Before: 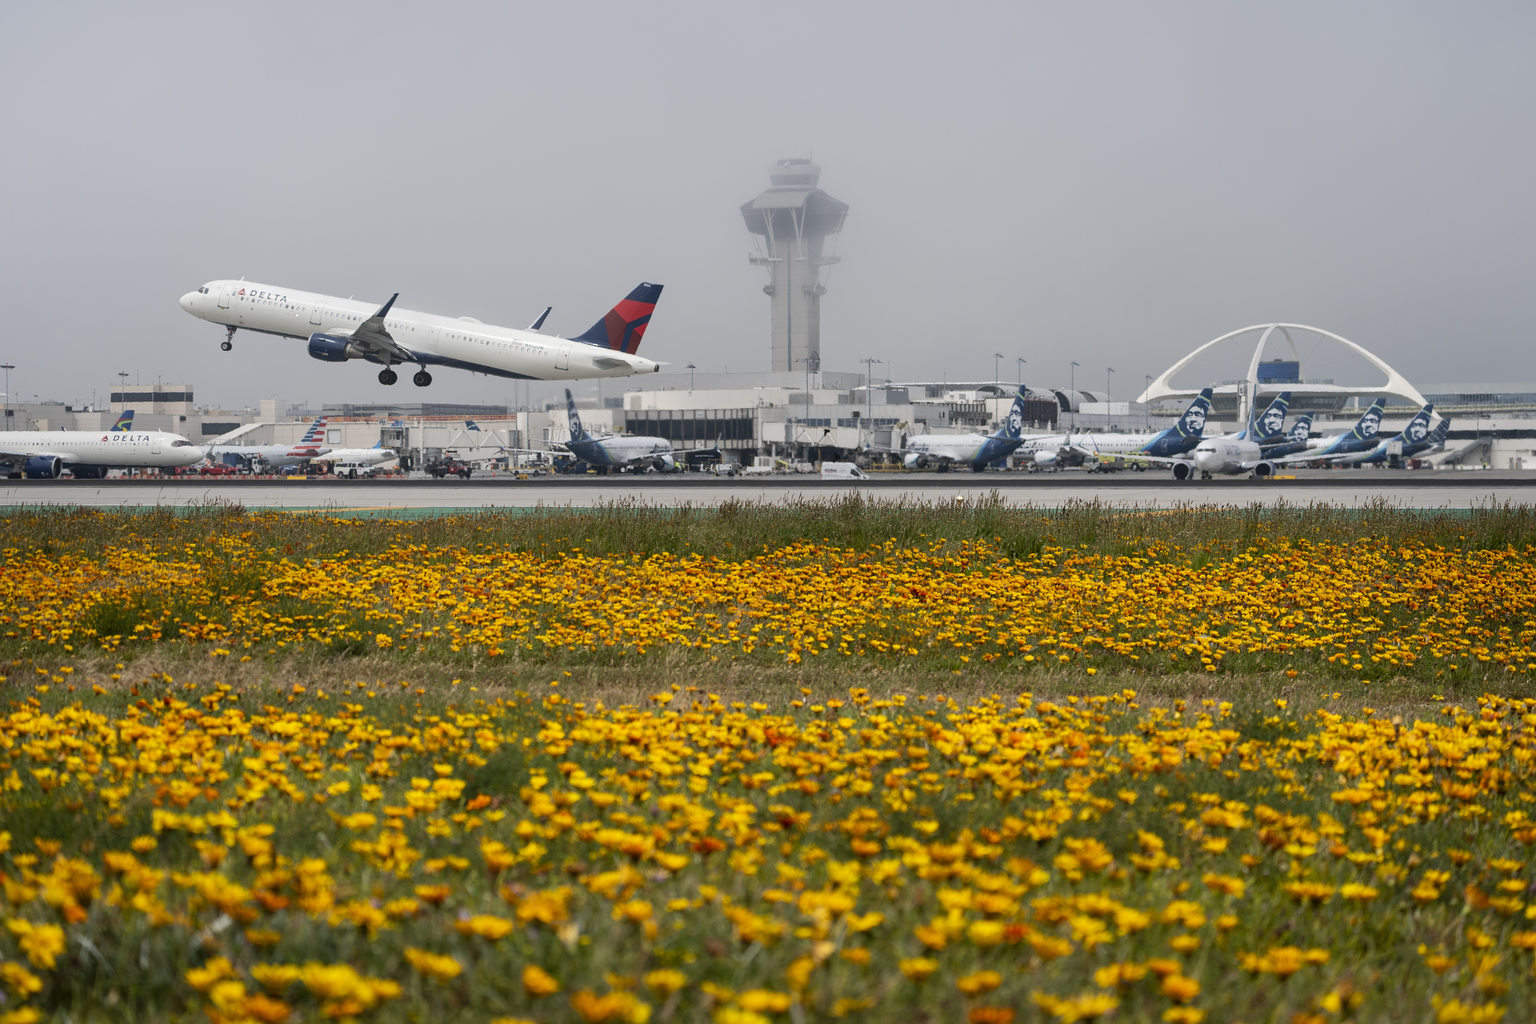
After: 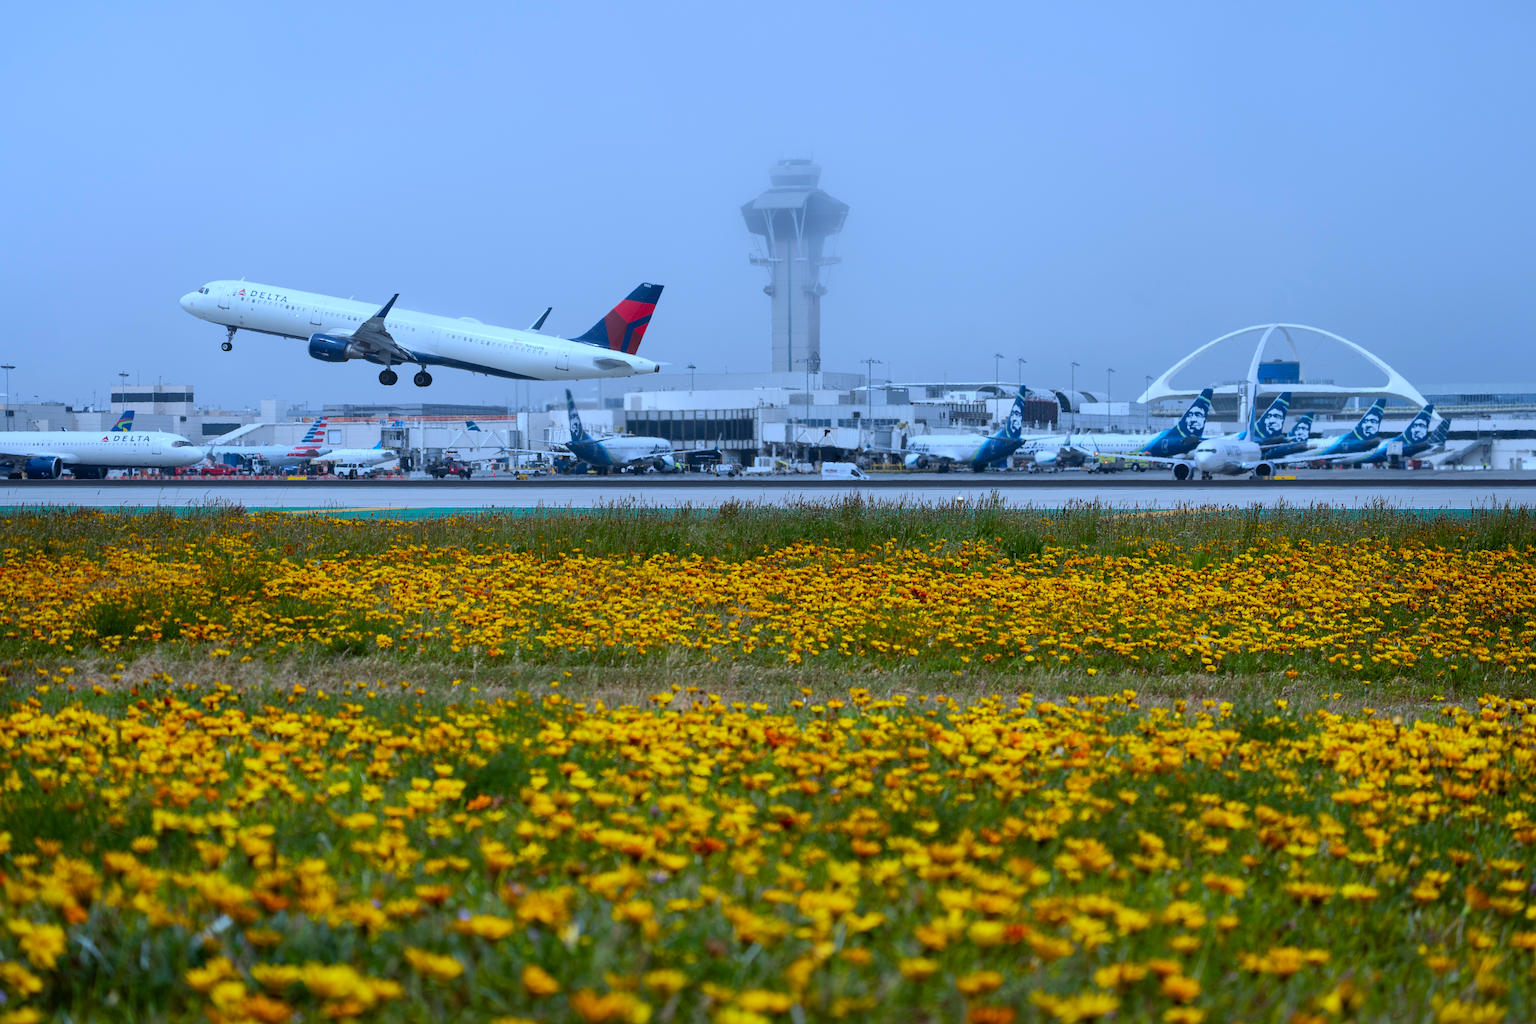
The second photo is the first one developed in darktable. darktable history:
color balance rgb: perceptual saturation grading › global saturation 30%, global vibrance 10%
white balance: red 0.871, blue 1.249
